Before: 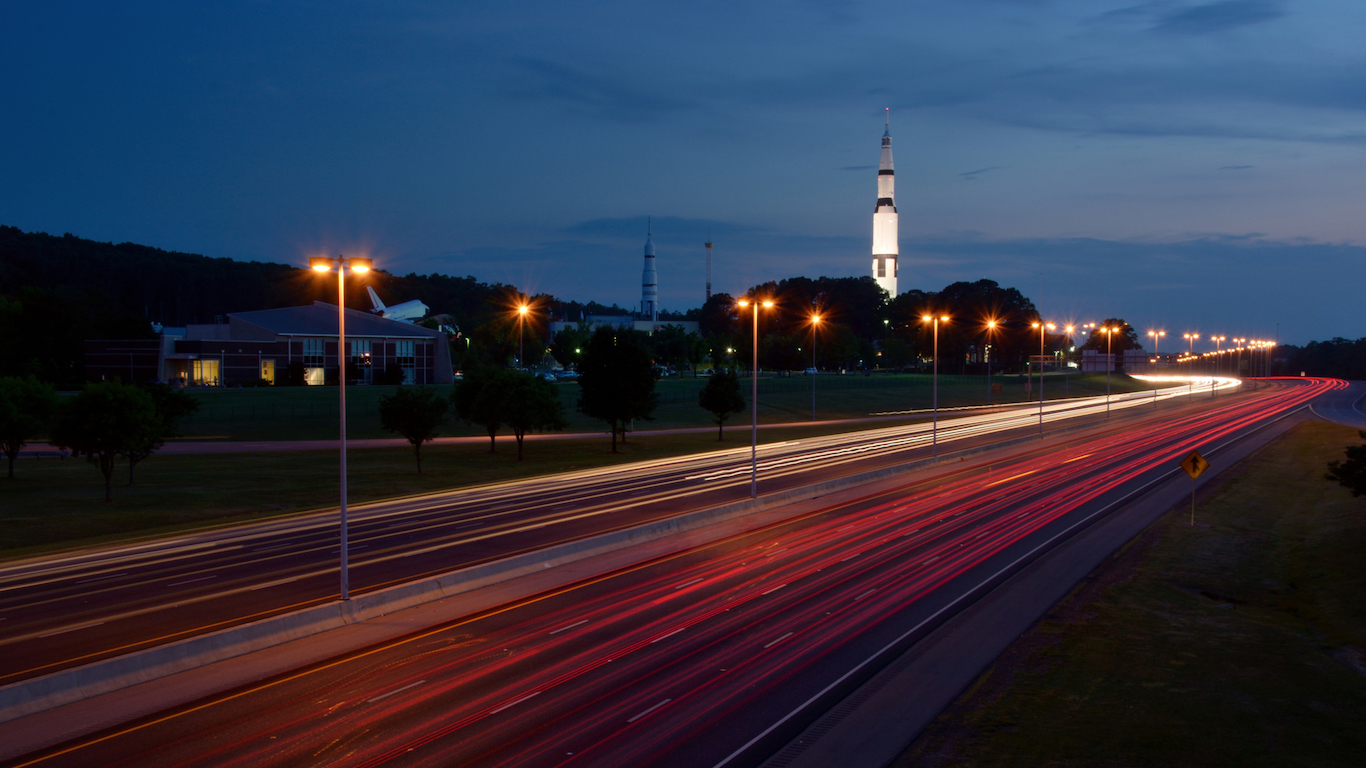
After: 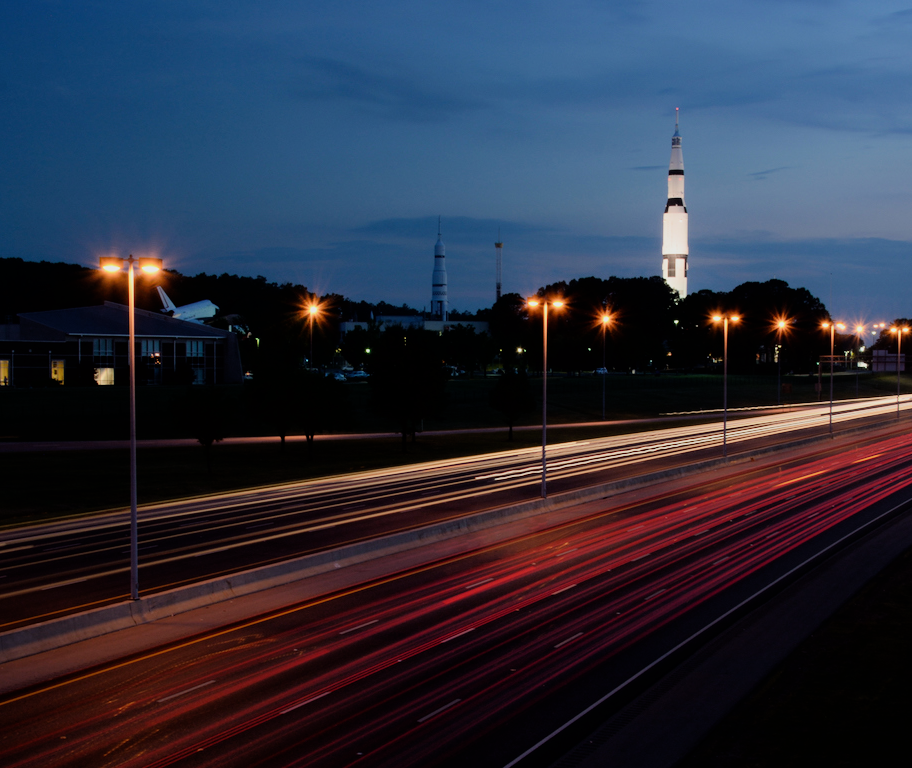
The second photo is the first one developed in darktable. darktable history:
crop: left 15.399%, right 17.822%
filmic rgb: black relative exposure -7.65 EV, white relative exposure 4.56 EV, hardness 3.61
tone equalizer: -8 EV -0.778 EV, -7 EV -0.728 EV, -6 EV -0.604 EV, -5 EV -0.386 EV, -3 EV 0.404 EV, -2 EV 0.6 EV, -1 EV 0.686 EV, +0 EV 0.735 EV, smoothing diameter 2.13%, edges refinement/feathering 18.31, mask exposure compensation -1.57 EV, filter diffusion 5
